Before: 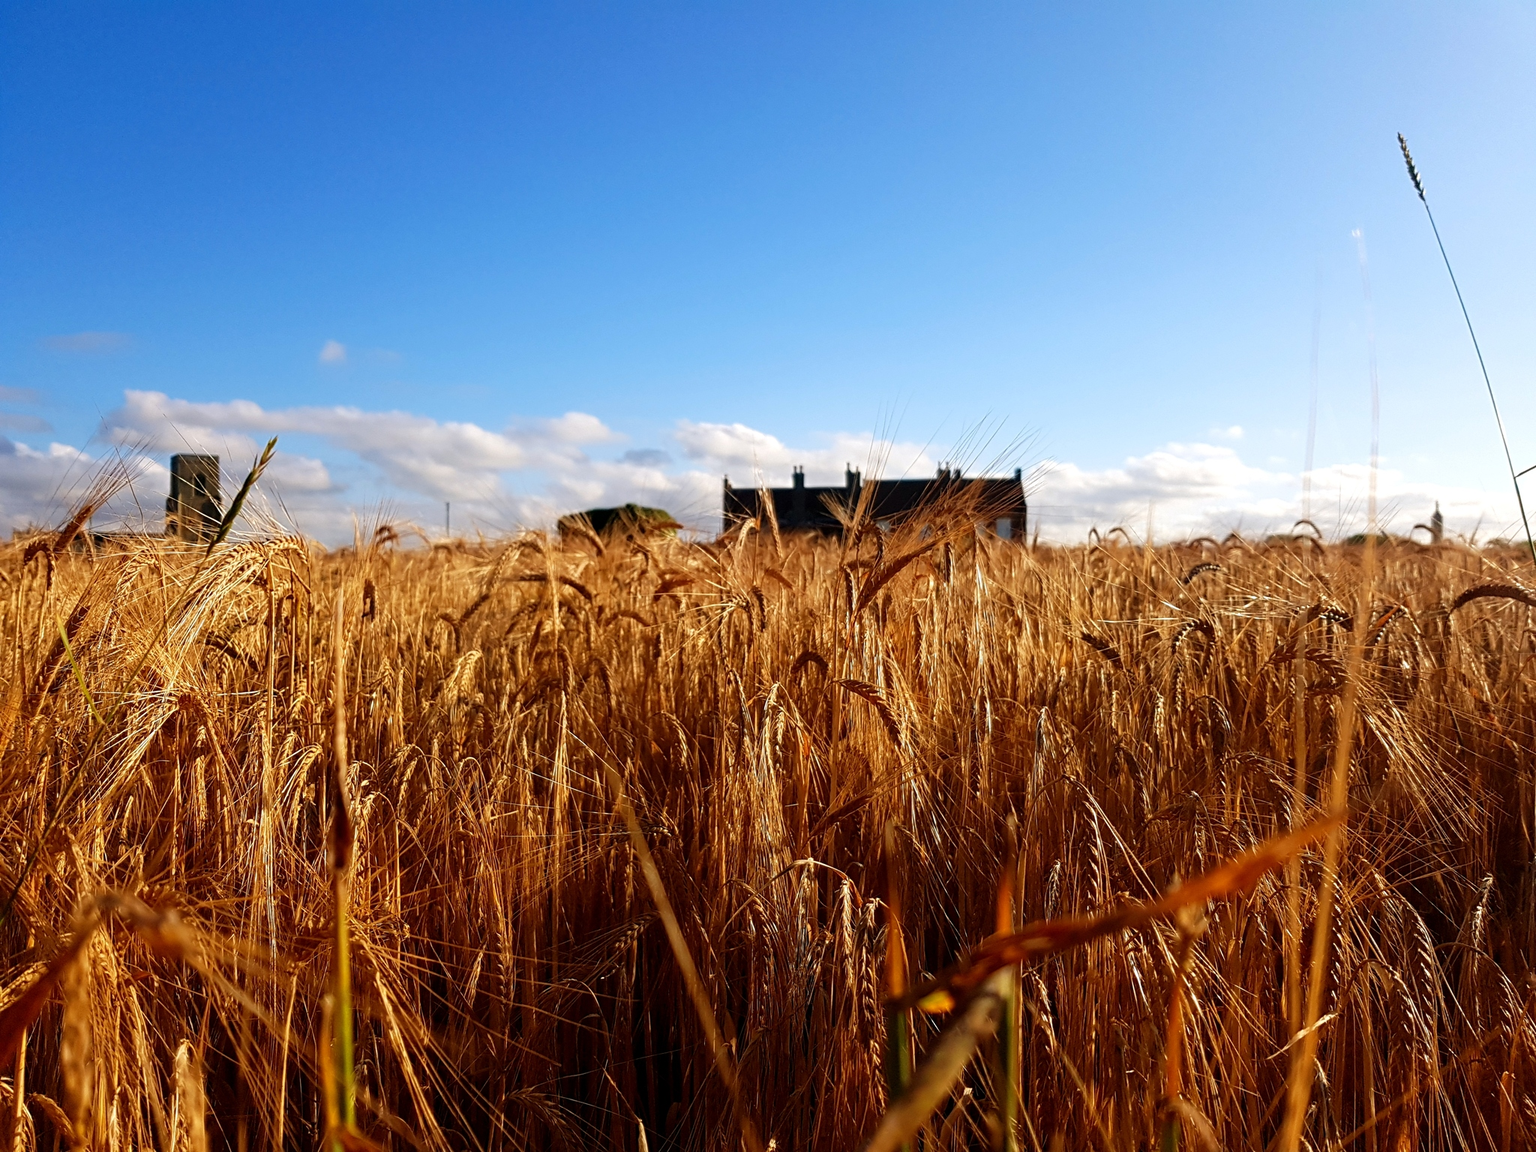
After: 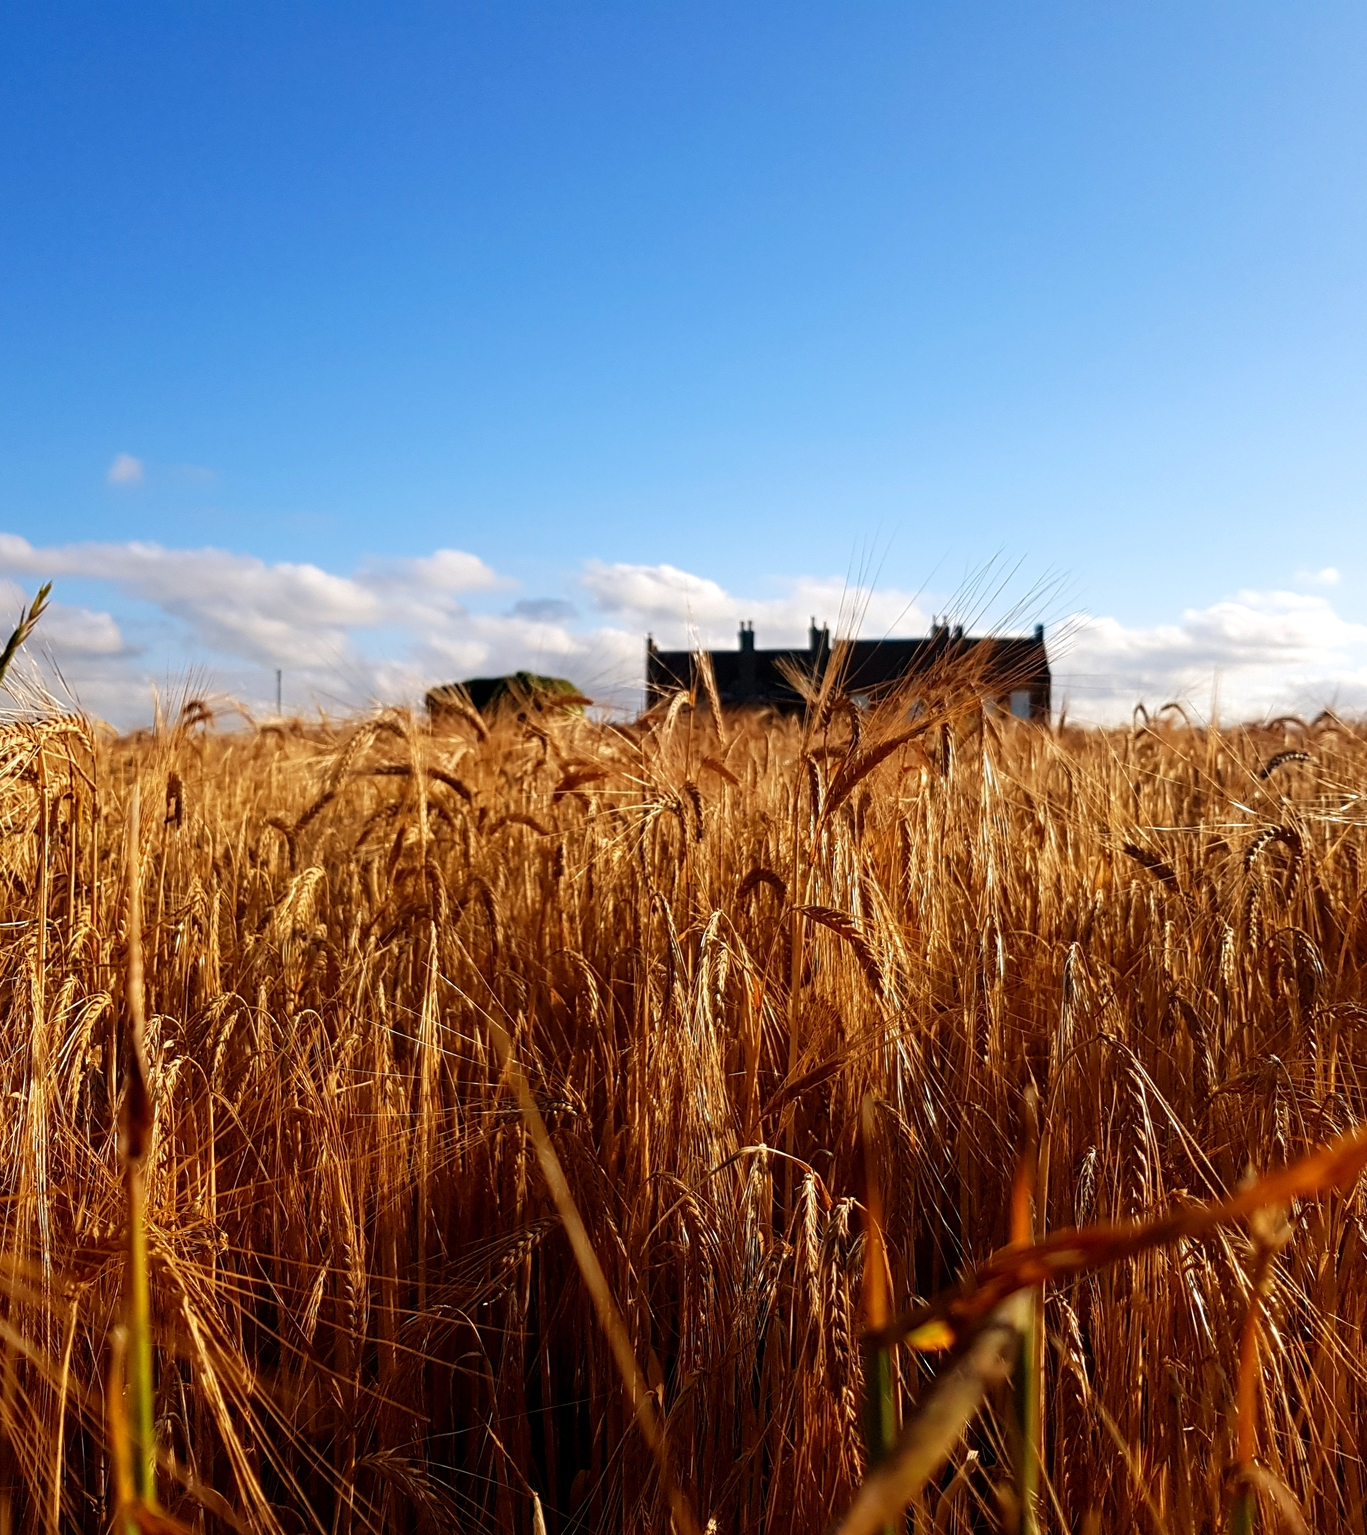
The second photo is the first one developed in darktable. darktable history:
crop and rotate: left 15.55%, right 17.7%
